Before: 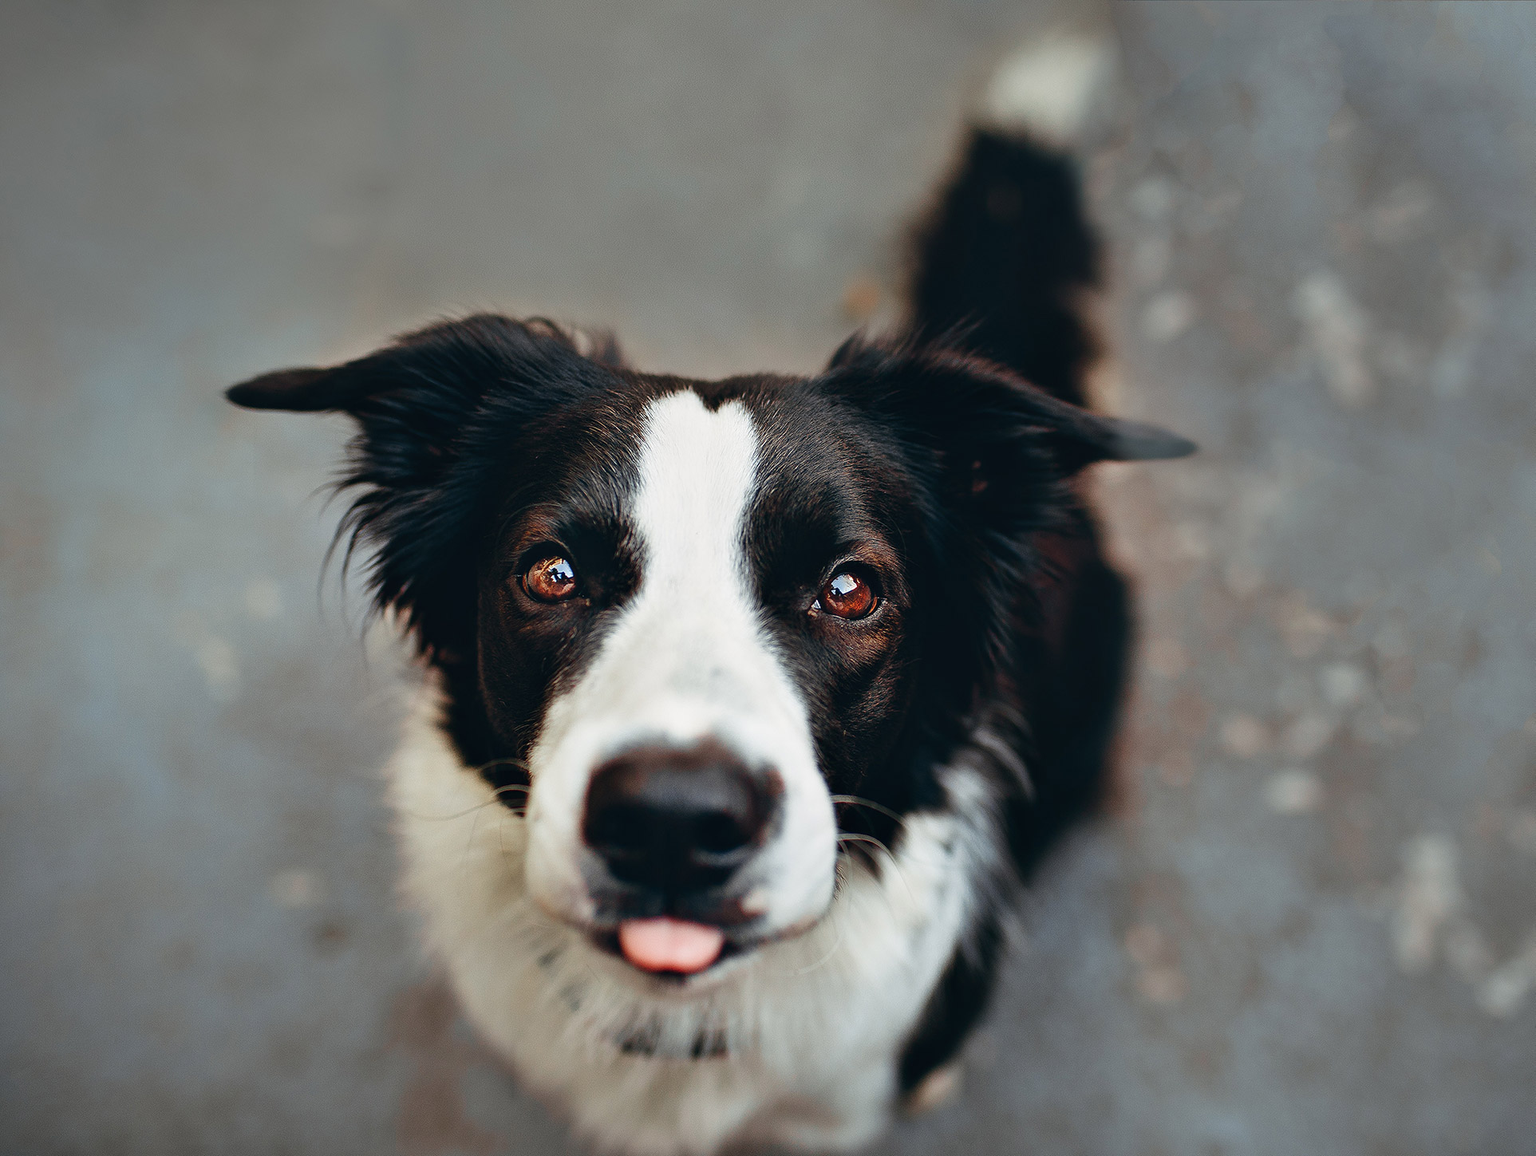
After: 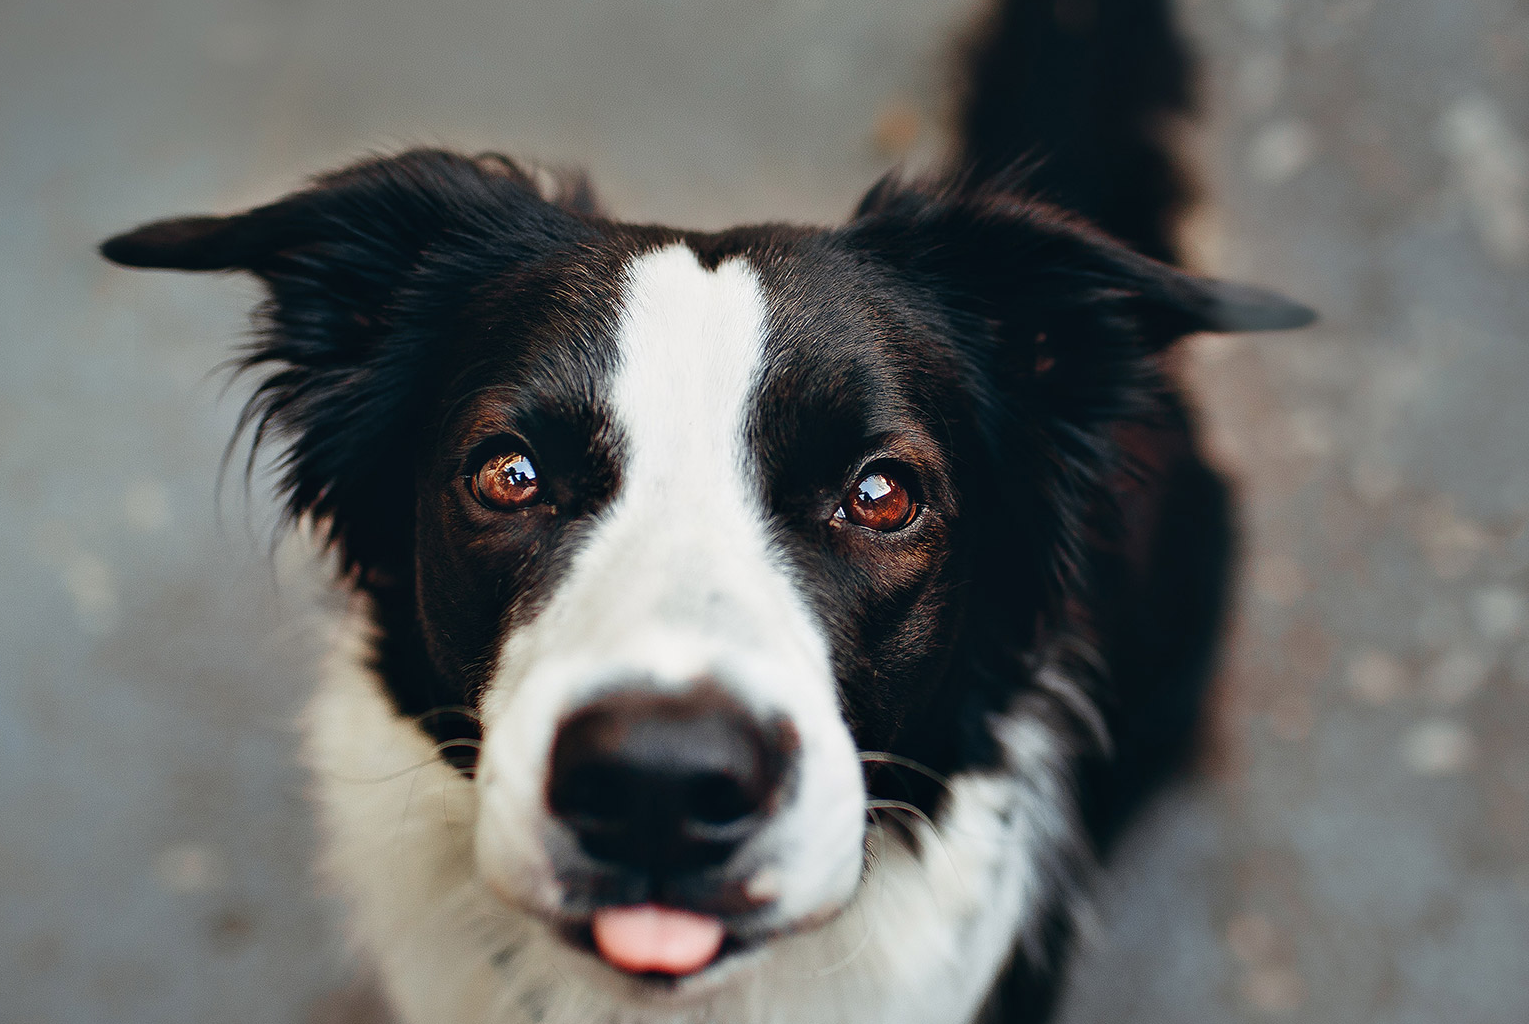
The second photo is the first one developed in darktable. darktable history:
crop: left 9.555%, top 16.95%, right 11.001%, bottom 12.325%
